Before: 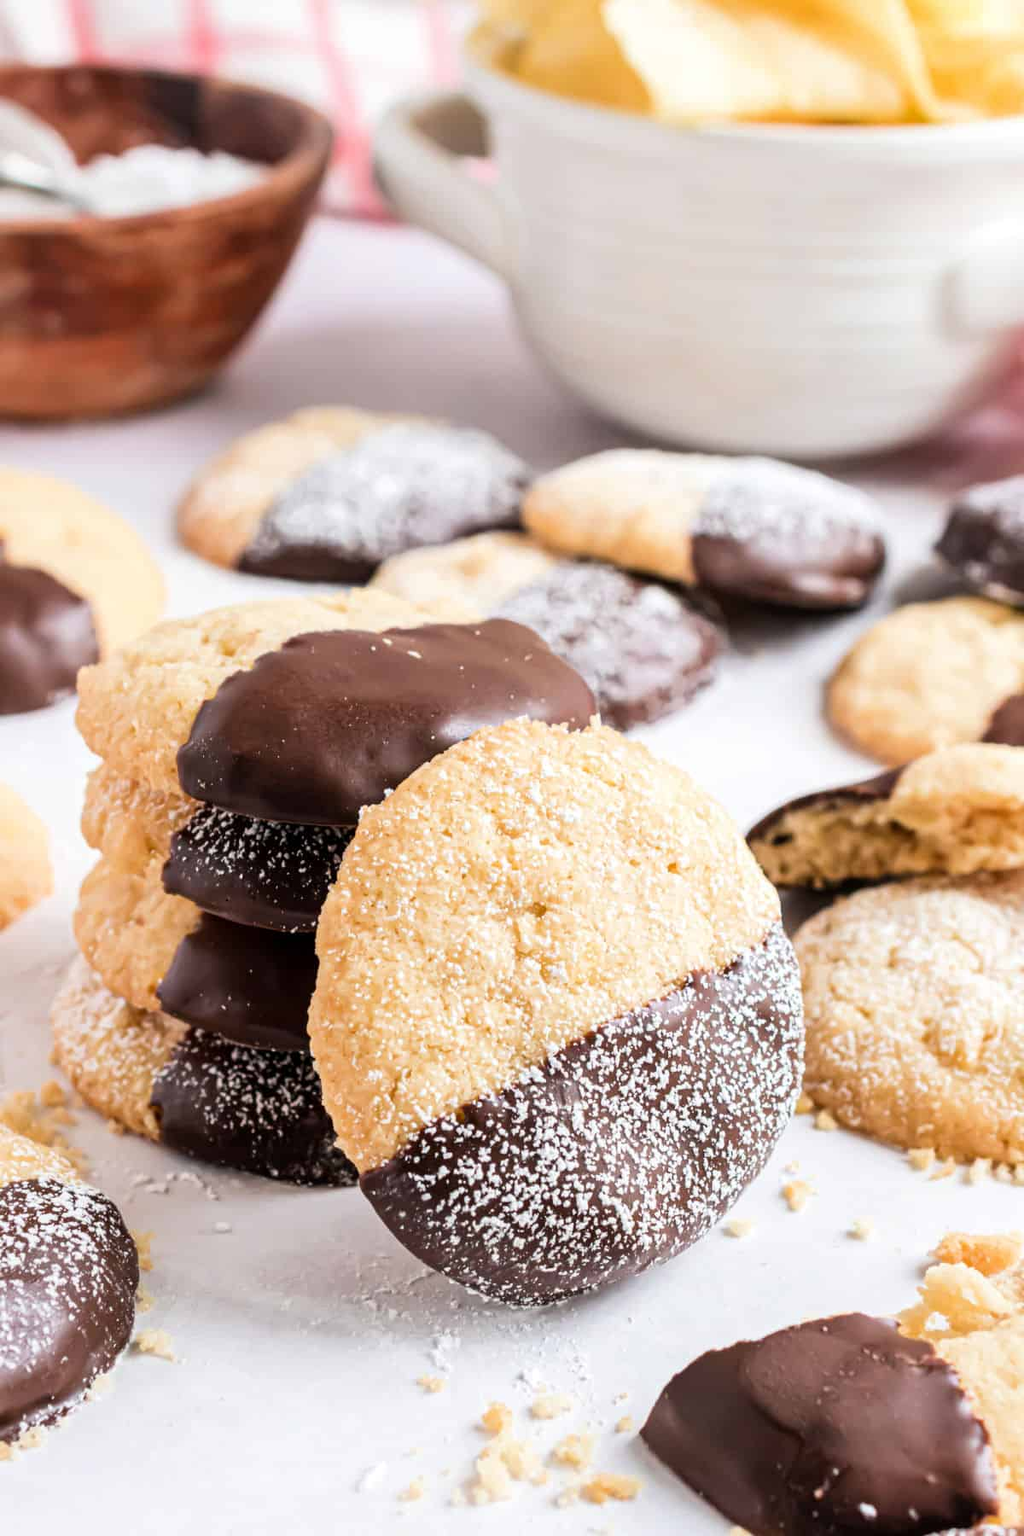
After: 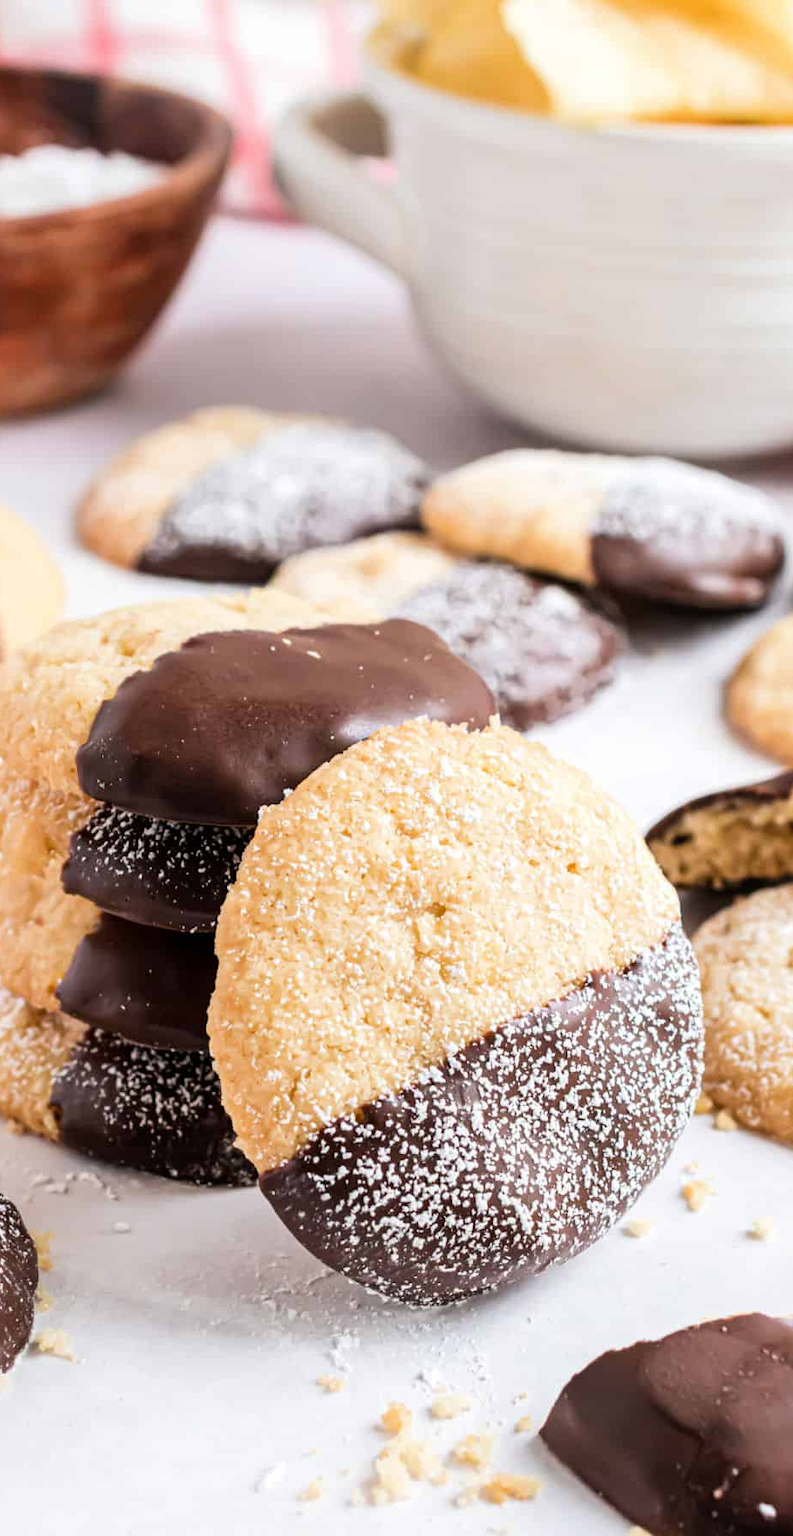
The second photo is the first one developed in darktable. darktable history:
crop: left 9.867%, right 12.585%
